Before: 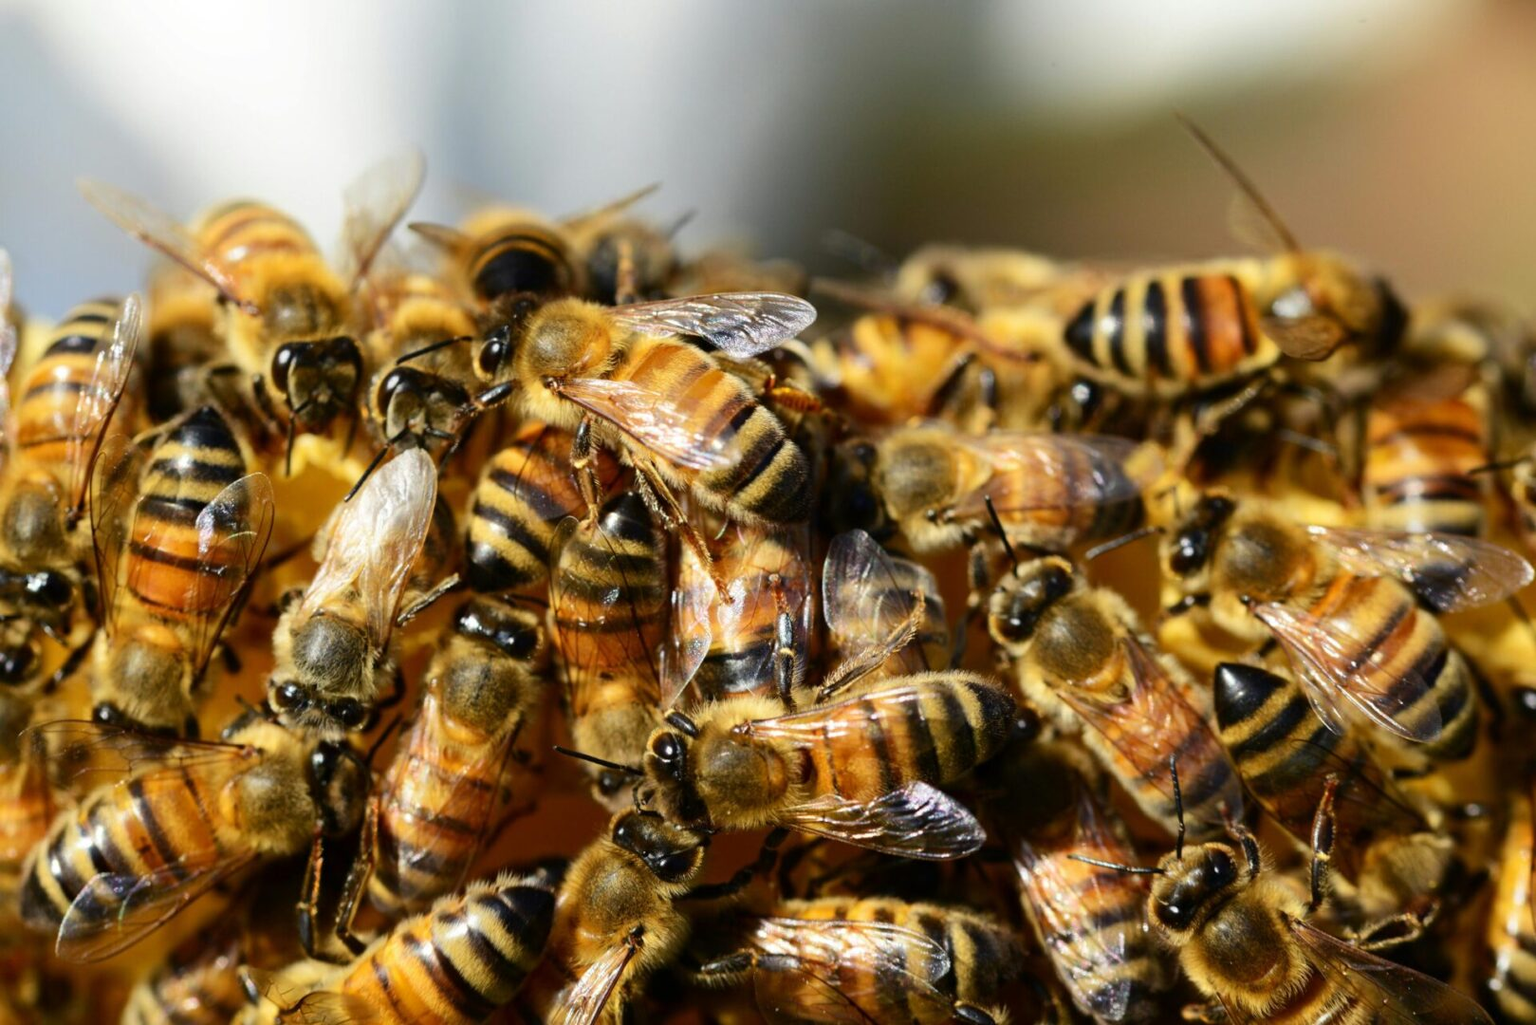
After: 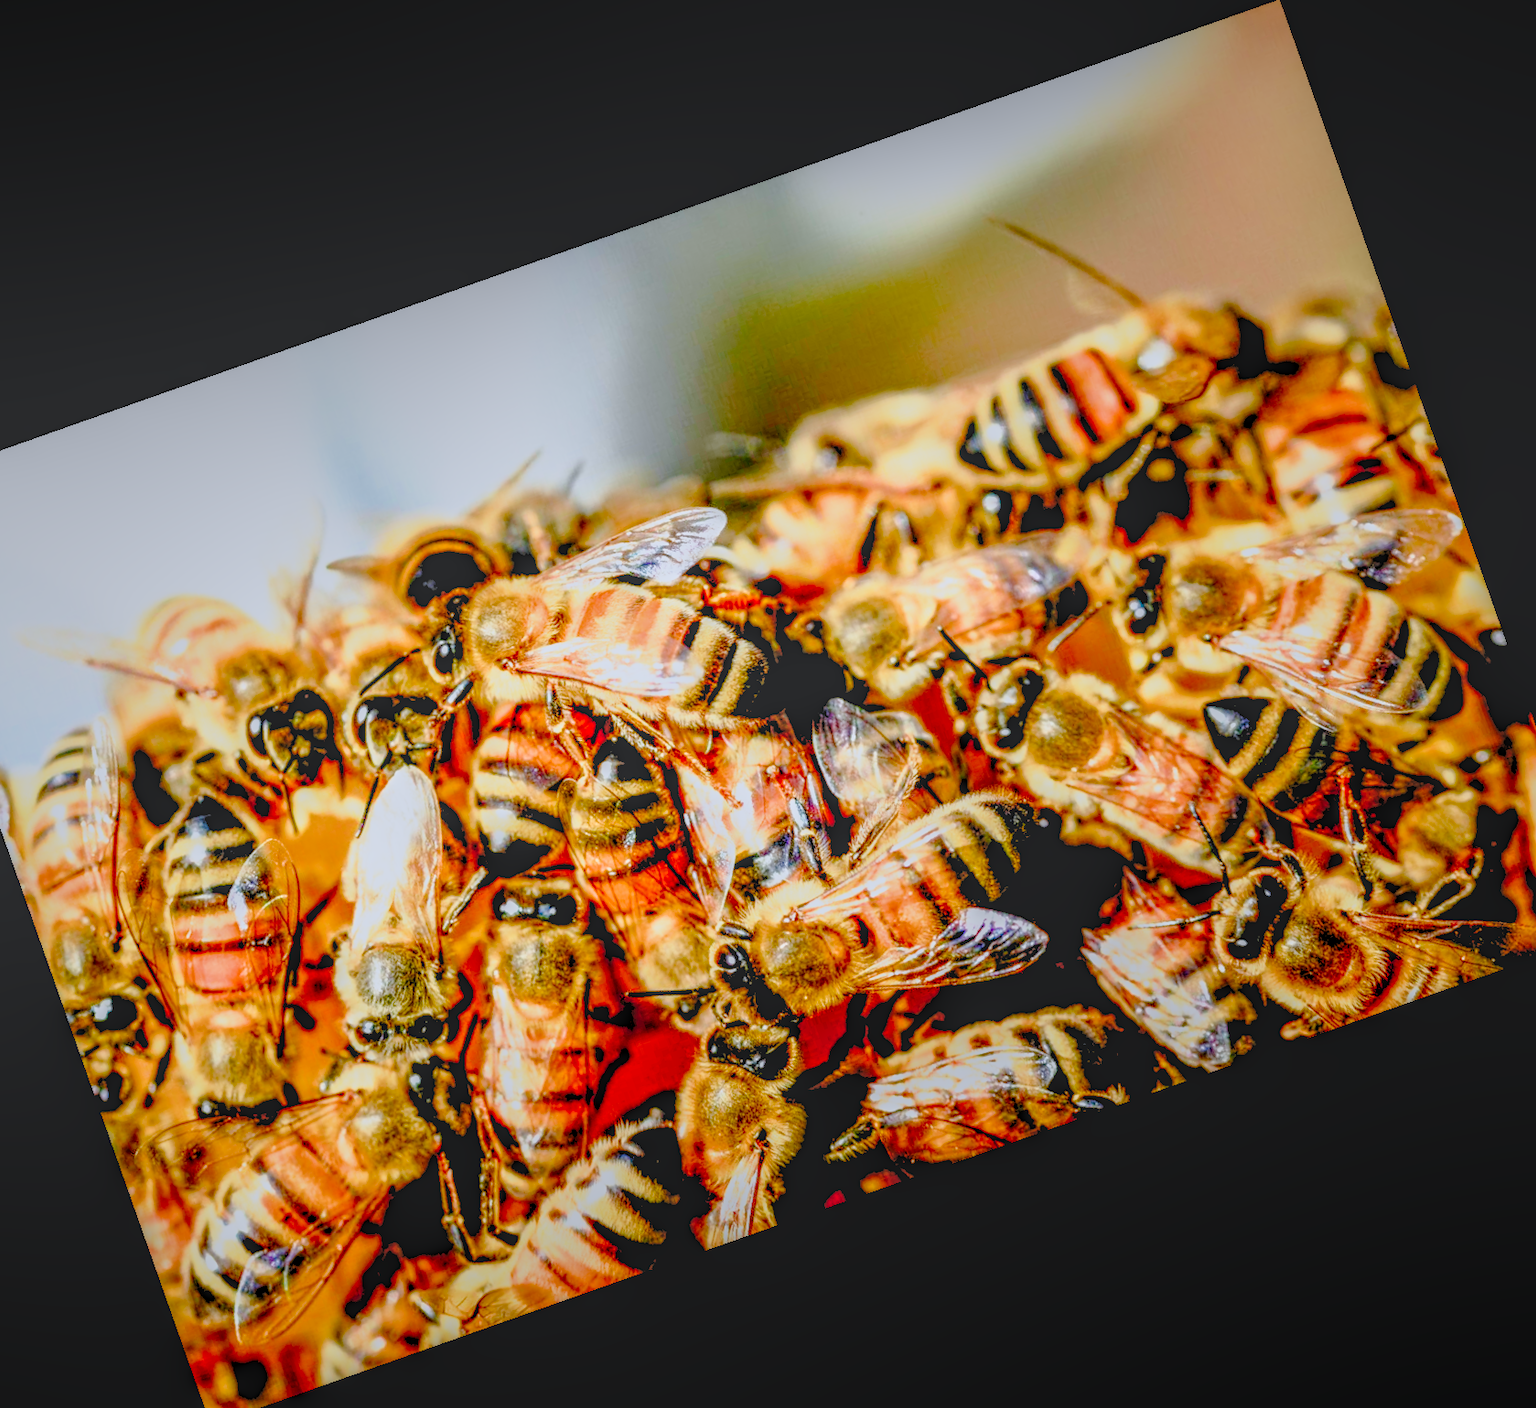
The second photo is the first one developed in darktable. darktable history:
exposure: black level correction 0, exposure 1.55 EV, compensate exposure bias true, compensate highlight preservation false
filmic rgb: black relative exposure -7.65 EV, white relative exposure 4.56 EV, hardness 3.61
color balance rgb: perceptual saturation grading › global saturation 20%, perceptual saturation grading › highlights -25%, perceptual saturation grading › shadows 50%
crop and rotate: angle 19.43°, left 6.812%, right 4.125%, bottom 1.087%
color correction: highlights a* -0.772, highlights b* -8.92
levels: levels [0.093, 0.434, 0.988]
local contrast: highlights 20%, shadows 30%, detail 200%, midtone range 0.2
tone curve: curves: ch0 [(0, 0) (0.003, 0) (0.011, 0.001) (0.025, 0.001) (0.044, 0.002) (0.069, 0.007) (0.1, 0.015) (0.136, 0.027) (0.177, 0.066) (0.224, 0.122) (0.277, 0.219) (0.335, 0.327) (0.399, 0.432) (0.468, 0.527) (0.543, 0.615) (0.623, 0.695) (0.709, 0.777) (0.801, 0.874) (0.898, 0.973) (1, 1)], preserve colors none
